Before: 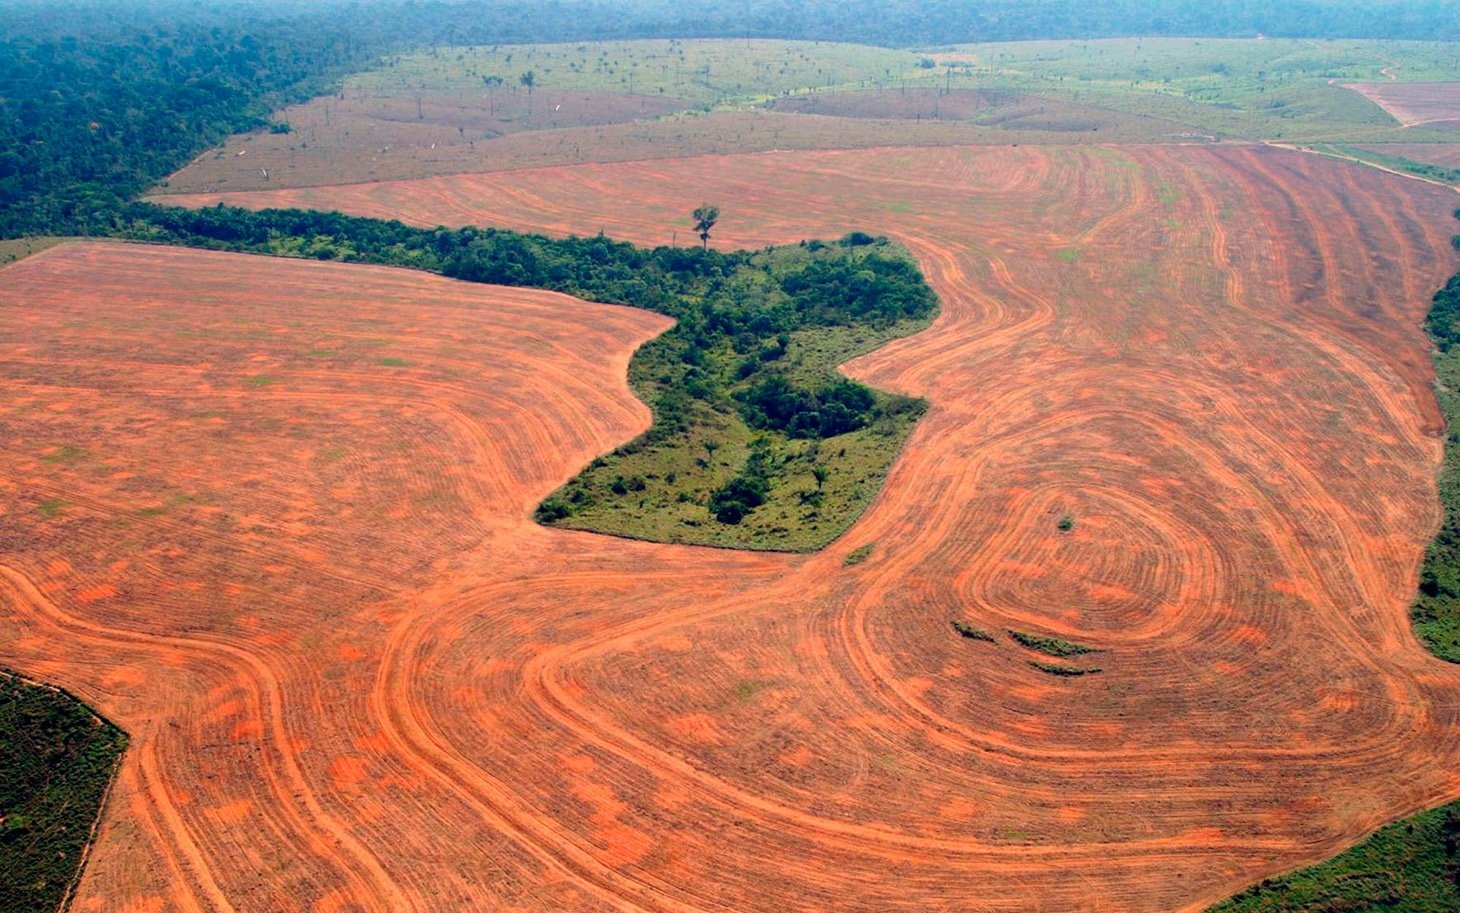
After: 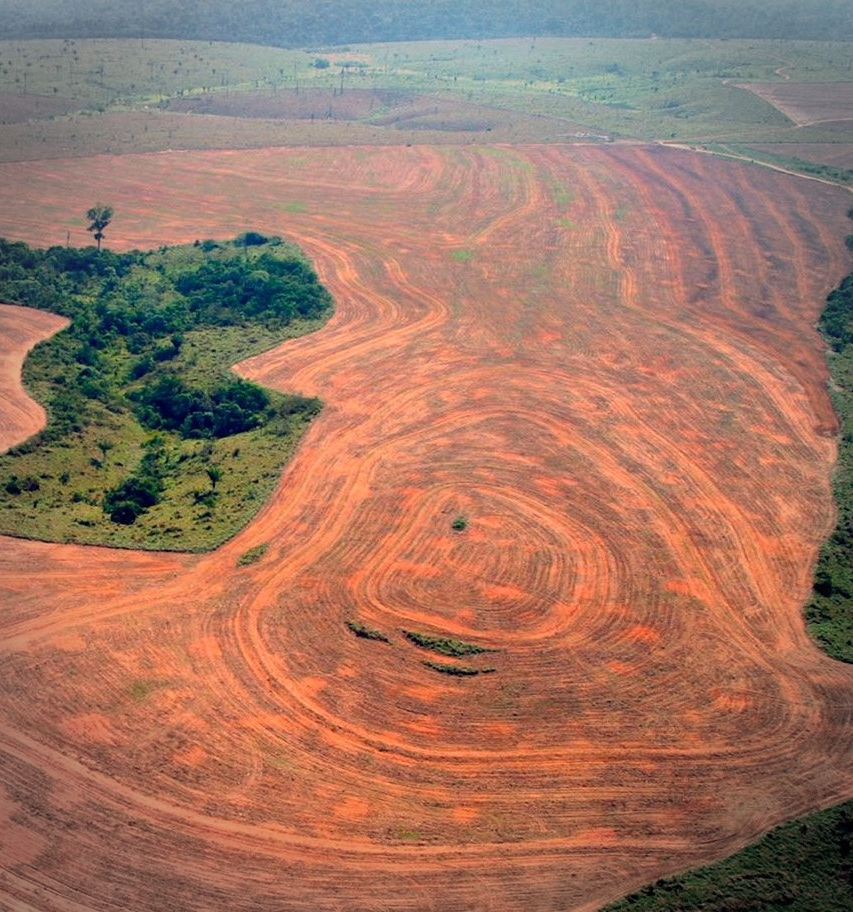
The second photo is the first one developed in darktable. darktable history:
crop: left 41.556%
vignetting: fall-off start 71.48%, dithering 8-bit output
base curve: preserve colors none
